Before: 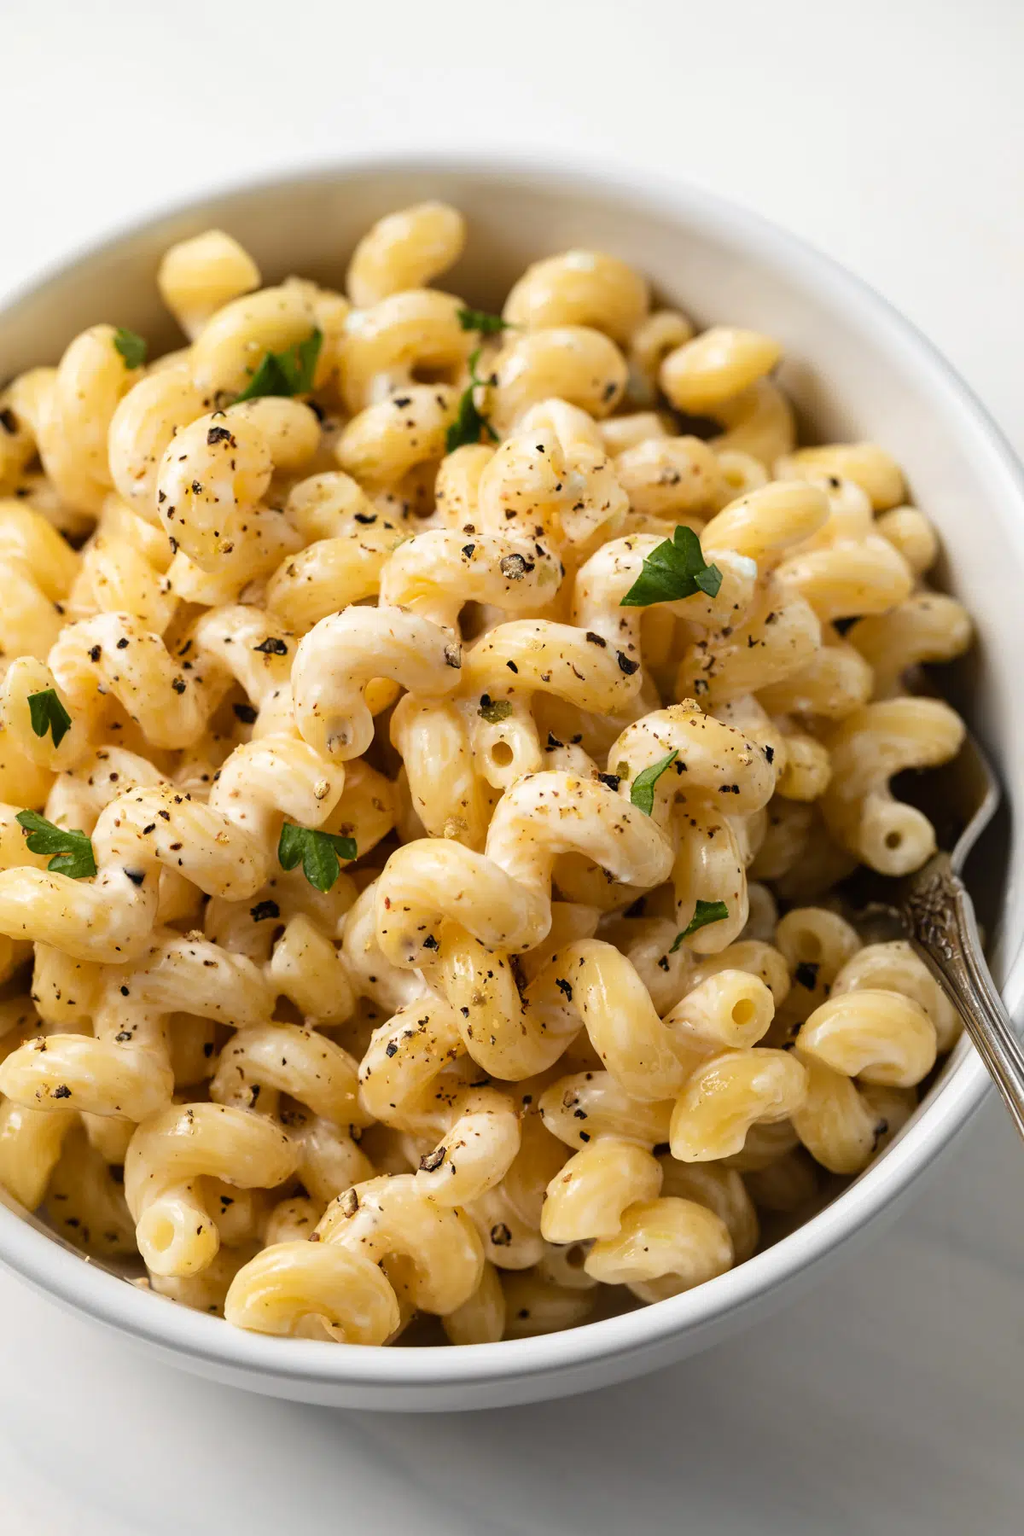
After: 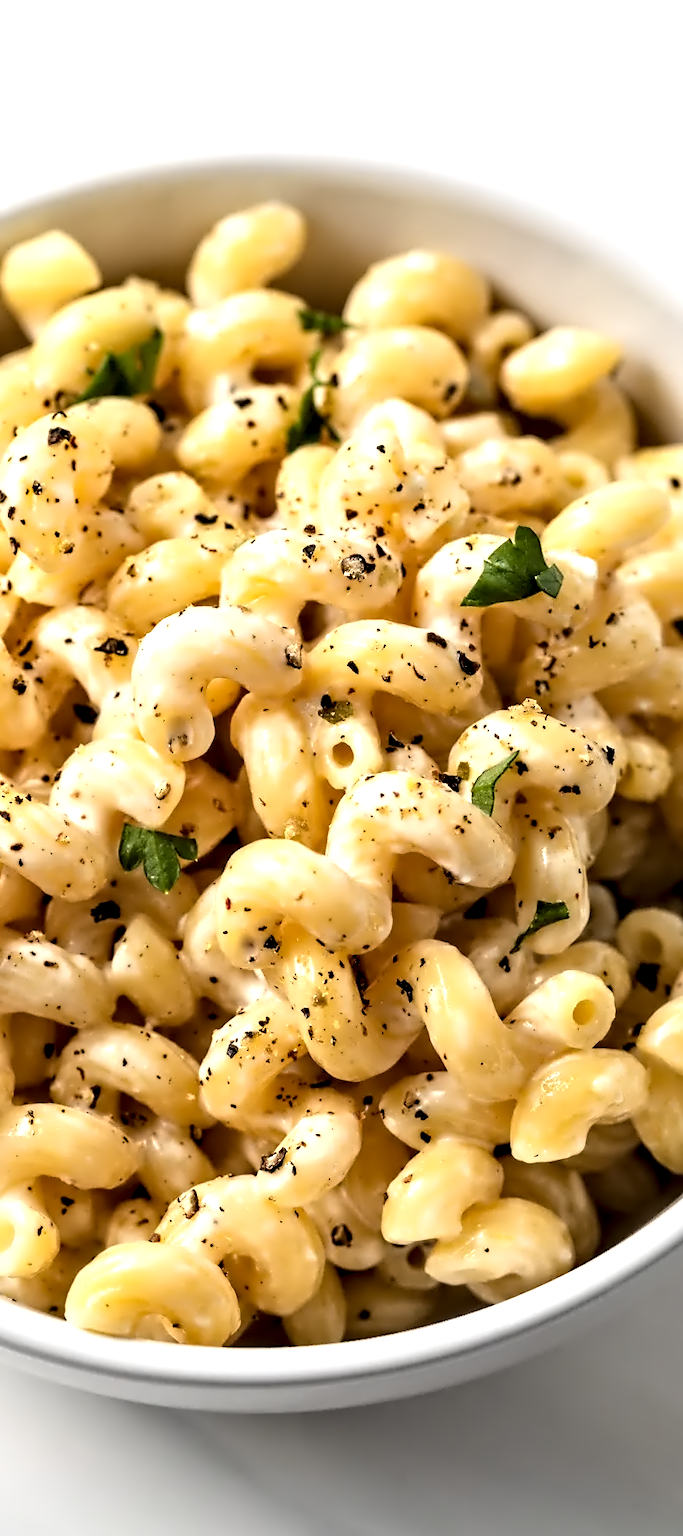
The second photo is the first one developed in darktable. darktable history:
color zones: mix -60.48%
crop and rotate: left 15.646%, right 17.684%
tone equalizer: -8 EV -0.405 EV, -7 EV -0.373 EV, -6 EV -0.372 EV, -5 EV -0.206 EV, -3 EV 0.257 EV, -2 EV 0.324 EV, -1 EV 0.403 EV, +0 EV 0.397 EV
contrast equalizer: octaves 7, y [[0.5, 0.542, 0.583, 0.625, 0.667, 0.708], [0.5 ×6], [0.5 ×6], [0, 0.033, 0.067, 0.1, 0.133, 0.167], [0, 0.05, 0.1, 0.15, 0.2, 0.25]]
